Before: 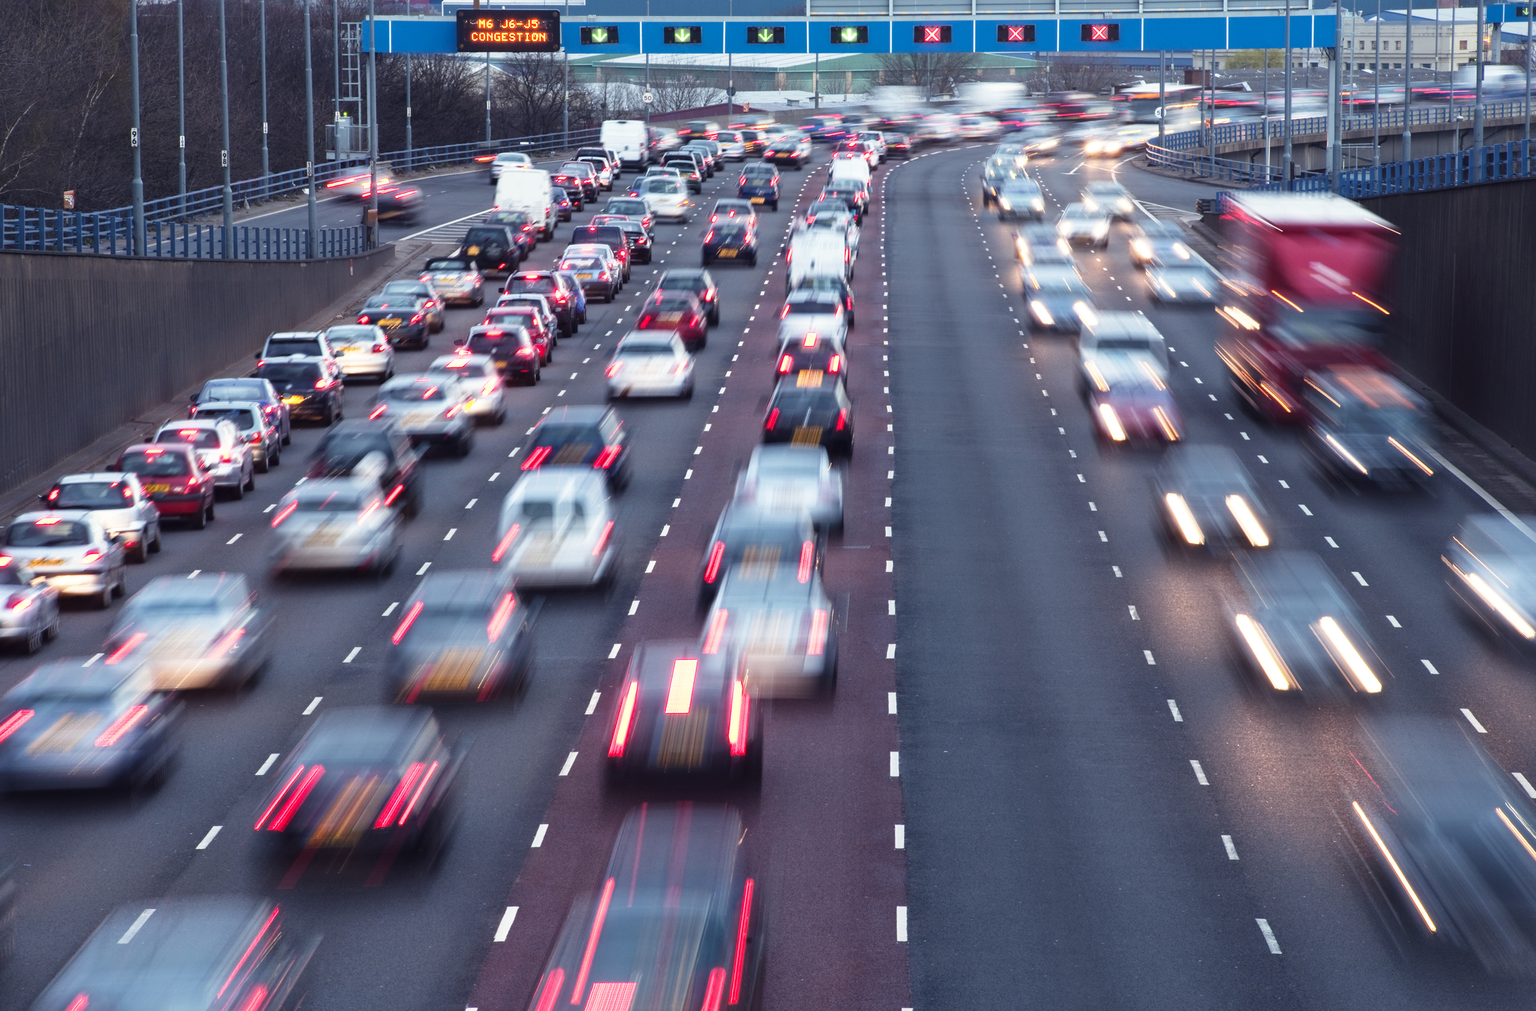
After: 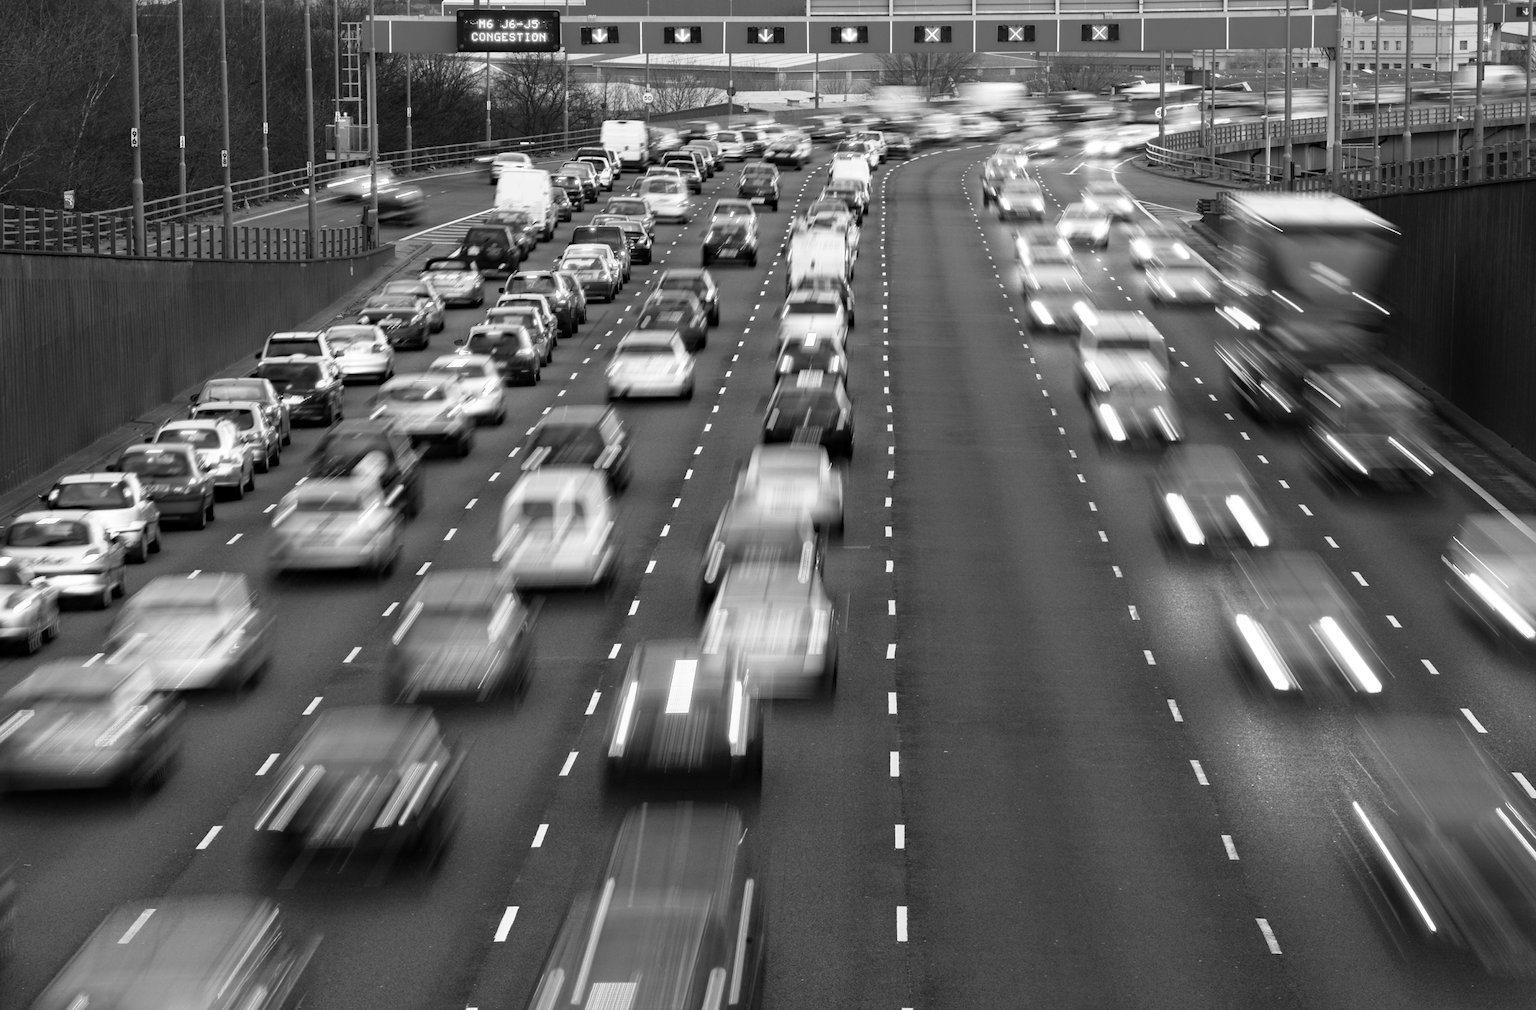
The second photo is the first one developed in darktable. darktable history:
monochrome: on, module defaults
haze removal: compatibility mode true, adaptive false
